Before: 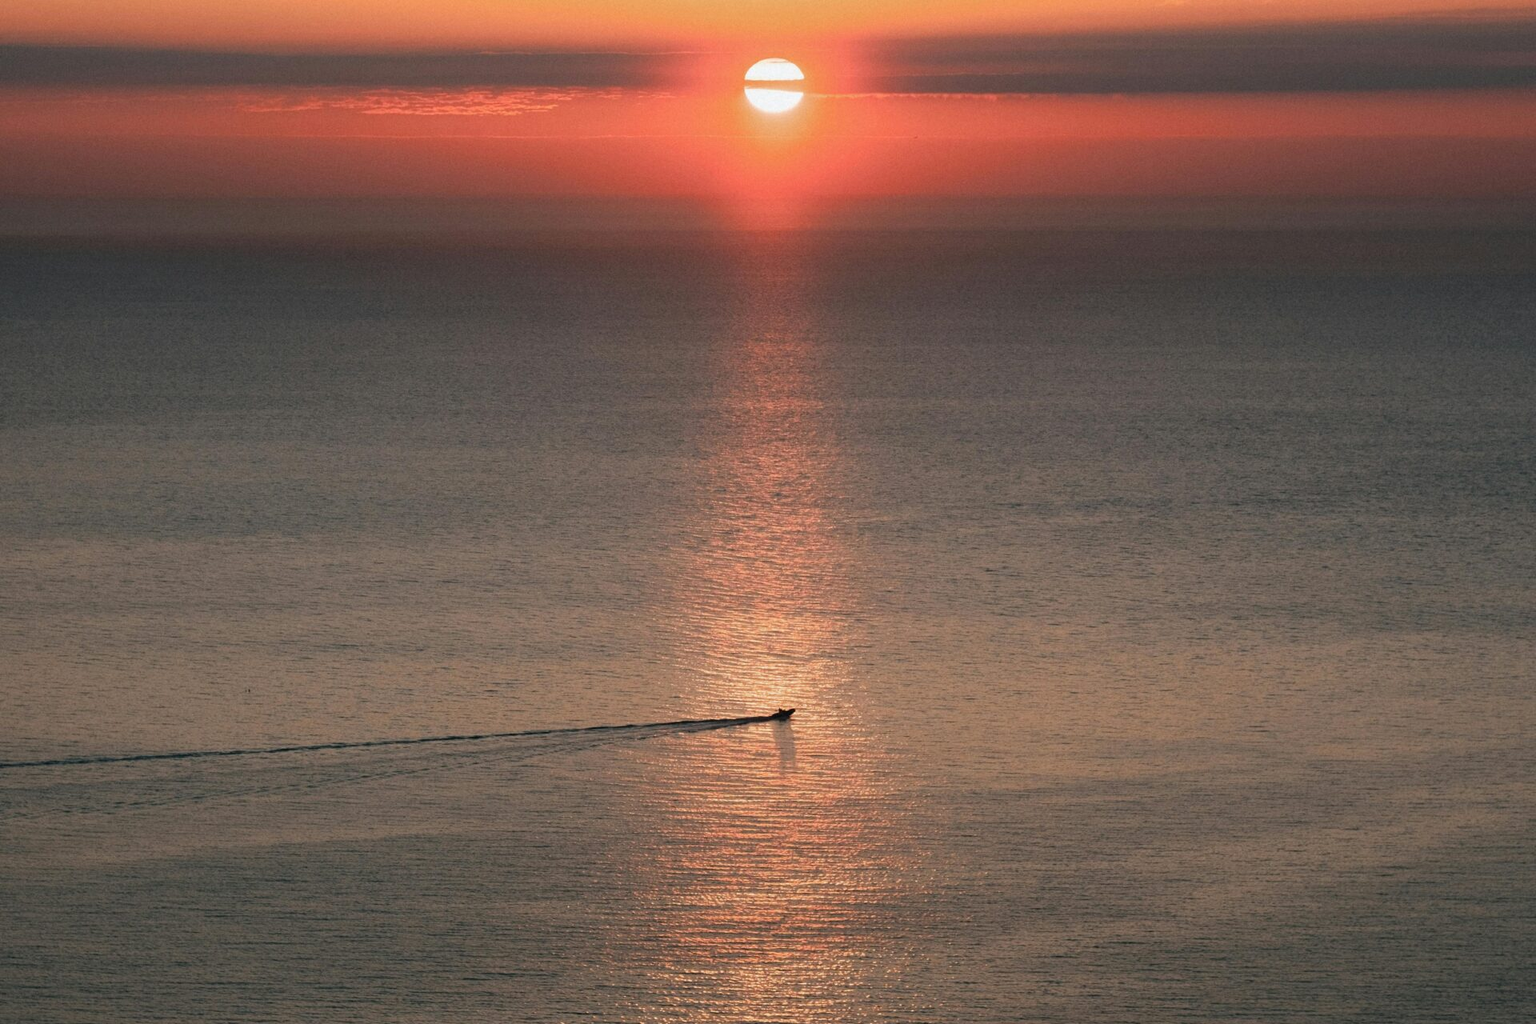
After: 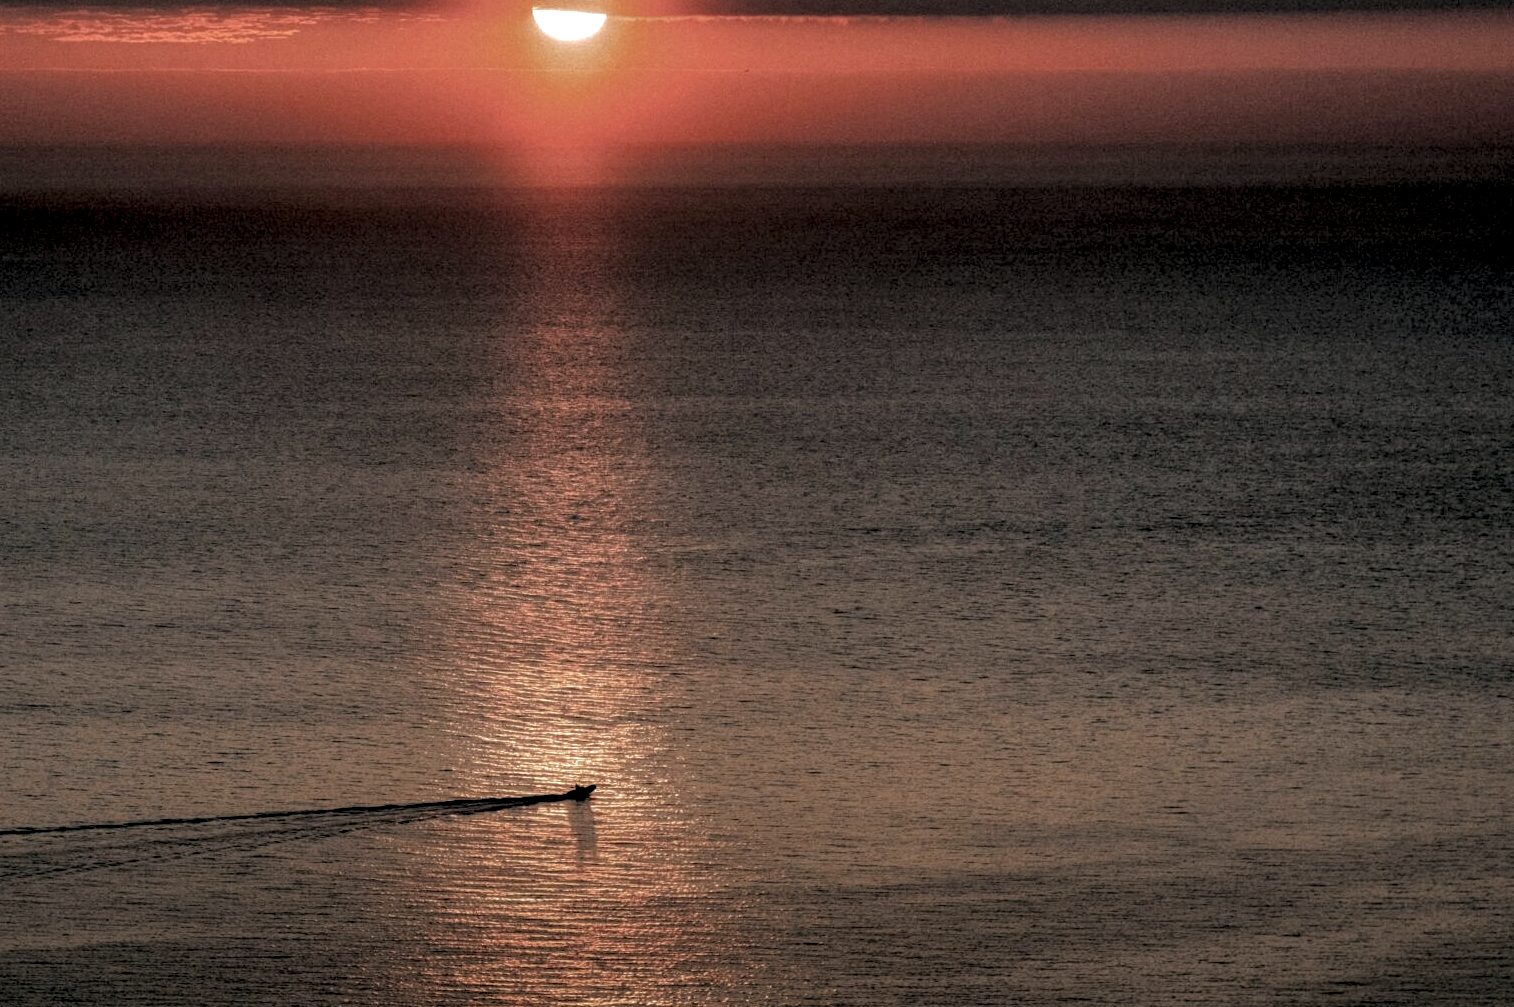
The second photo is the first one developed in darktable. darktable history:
crop and rotate: left 20.74%, top 7.912%, right 0.375%, bottom 13.378%
base curve: curves: ch0 [(0, 0) (0.841, 0.609) (1, 1)]
rgb levels: levels [[0.034, 0.472, 0.904], [0, 0.5, 1], [0, 0.5, 1]]
local contrast: highlights 19%, detail 186%
